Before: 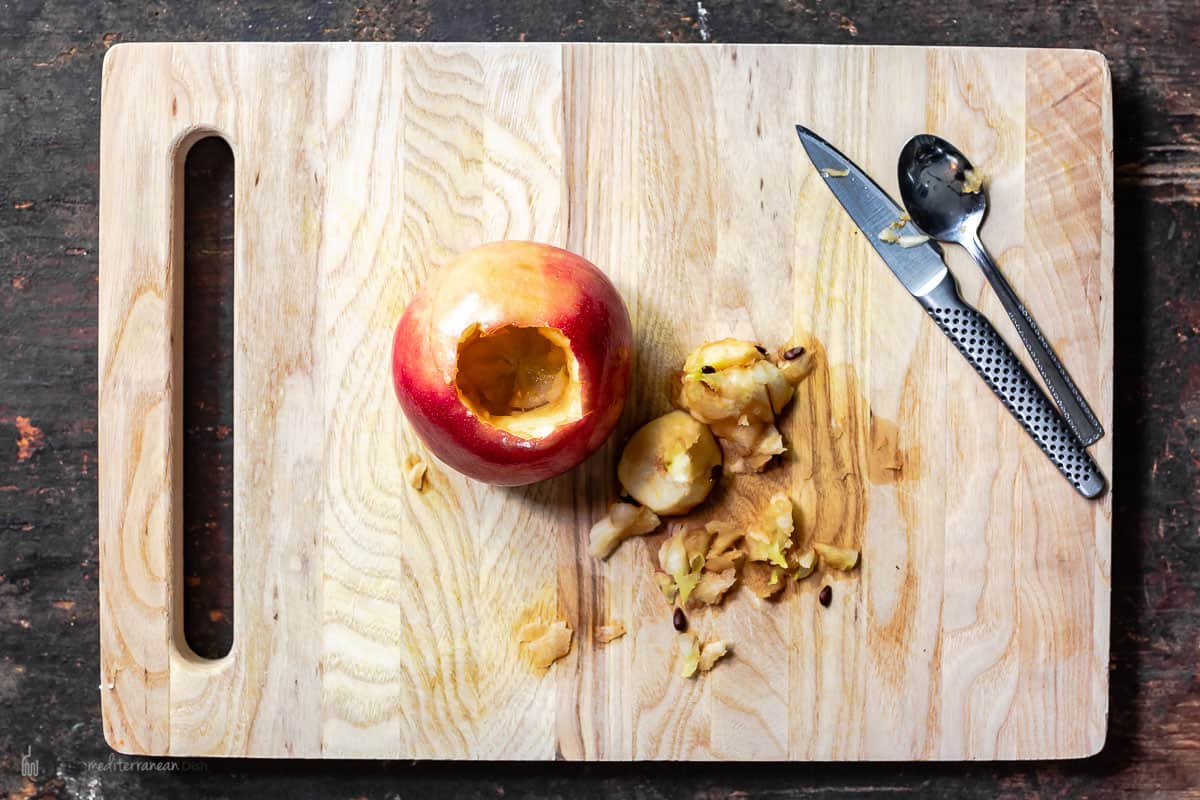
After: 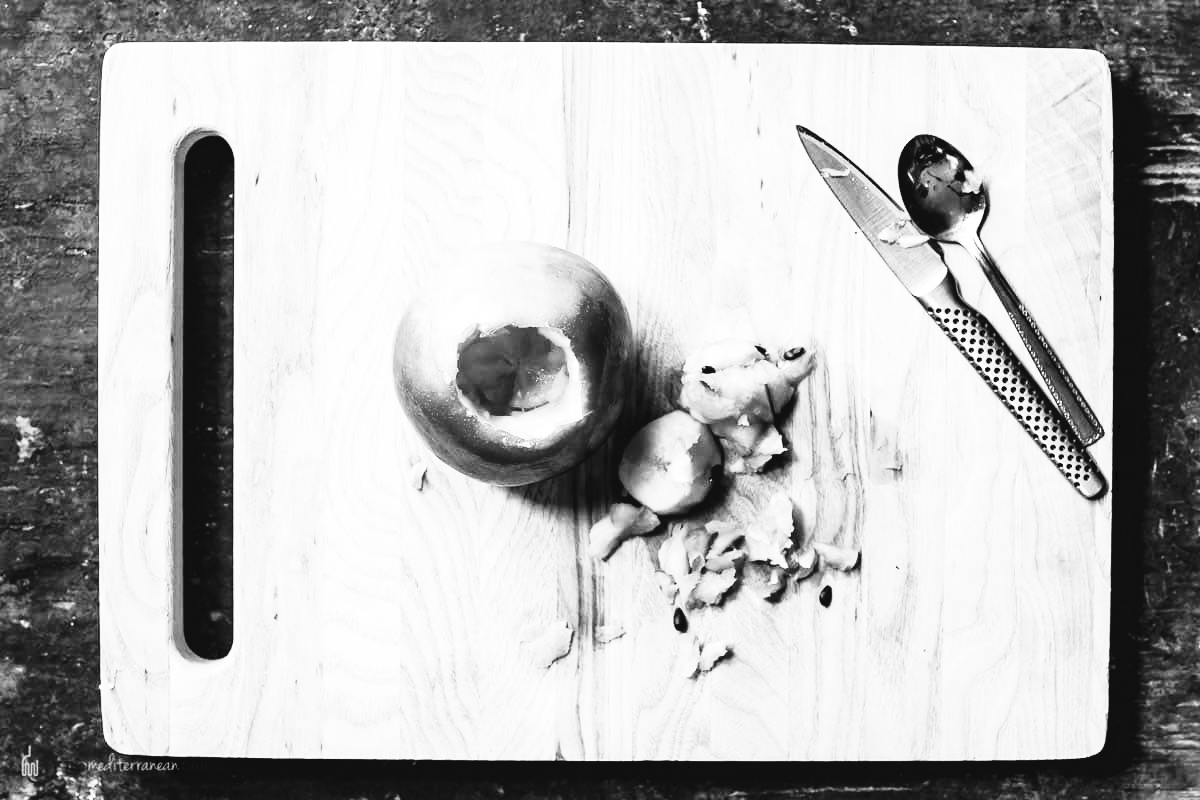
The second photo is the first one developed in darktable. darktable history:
contrast brightness saturation: contrast 0.541, brightness 0.456, saturation -0.999
tone curve: curves: ch0 [(0, 0) (0.003, 0.048) (0.011, 0.048) (0.025, 0.048) (0.044, 0.049) (0.069, 0.048) (0.1, 0.052) (0.136, 0.071) (0.177, 0.109) (0.224, 0.157) (0.277, 0.233) (0.335, 0.32) (0.399, 0.404) (0.468, 0.496) (0.543, 0.582) (0.623, 0.653) (0.709, 0.738) (0.801, 0.811) (0.898, 0.895) (1, 1)], preserve colors none
